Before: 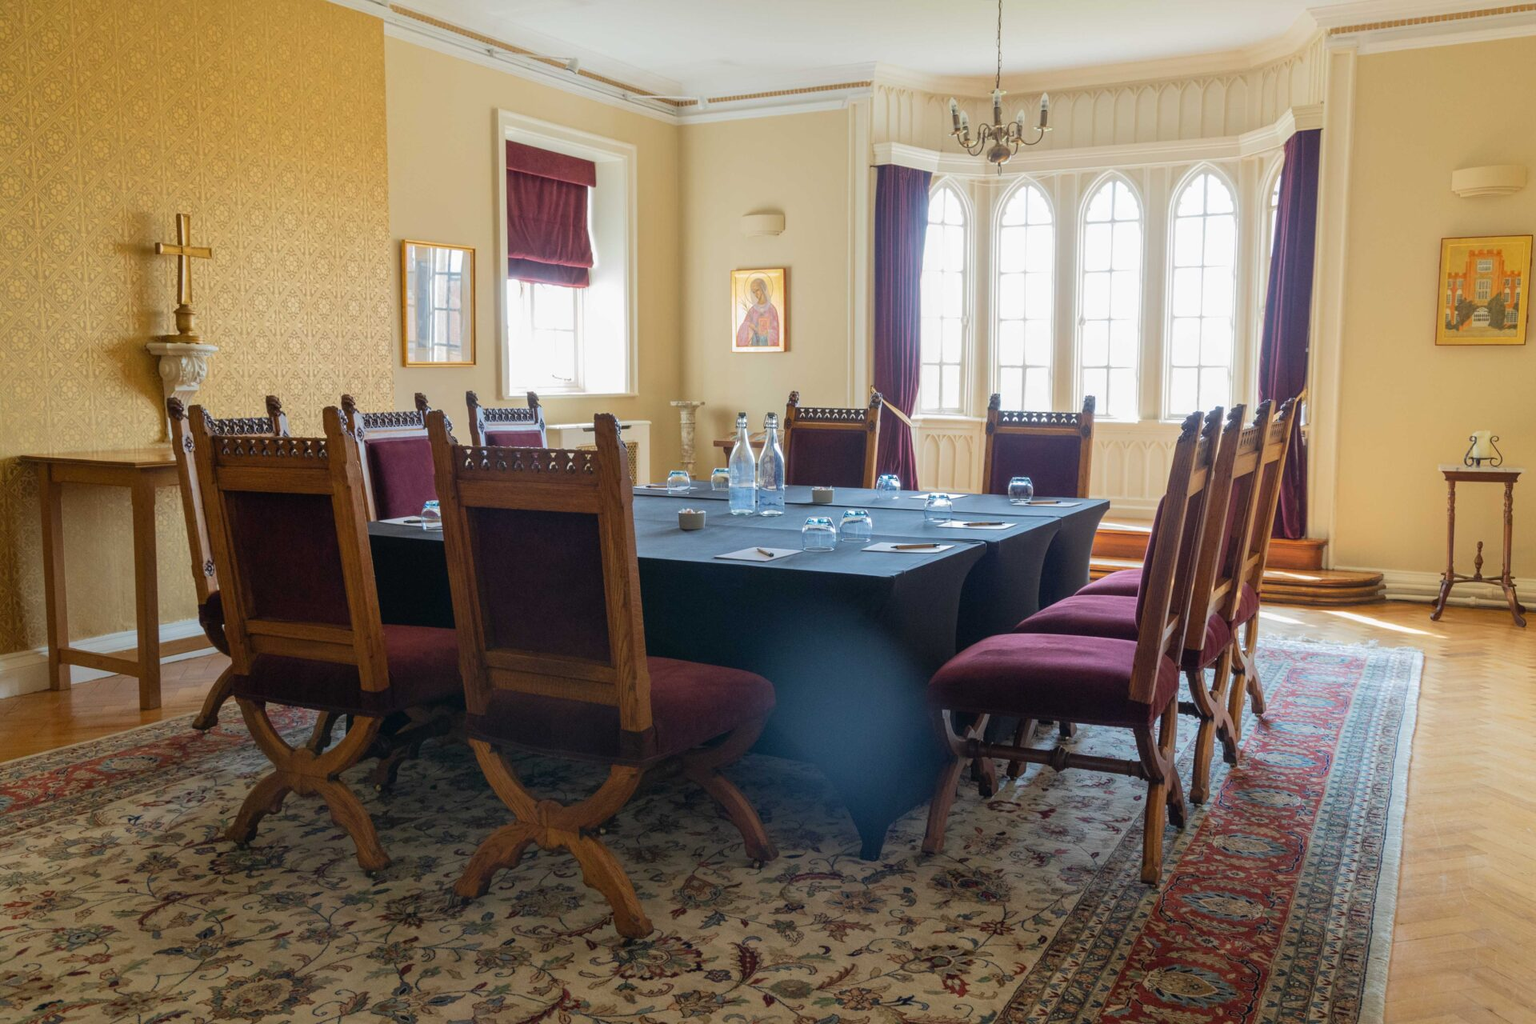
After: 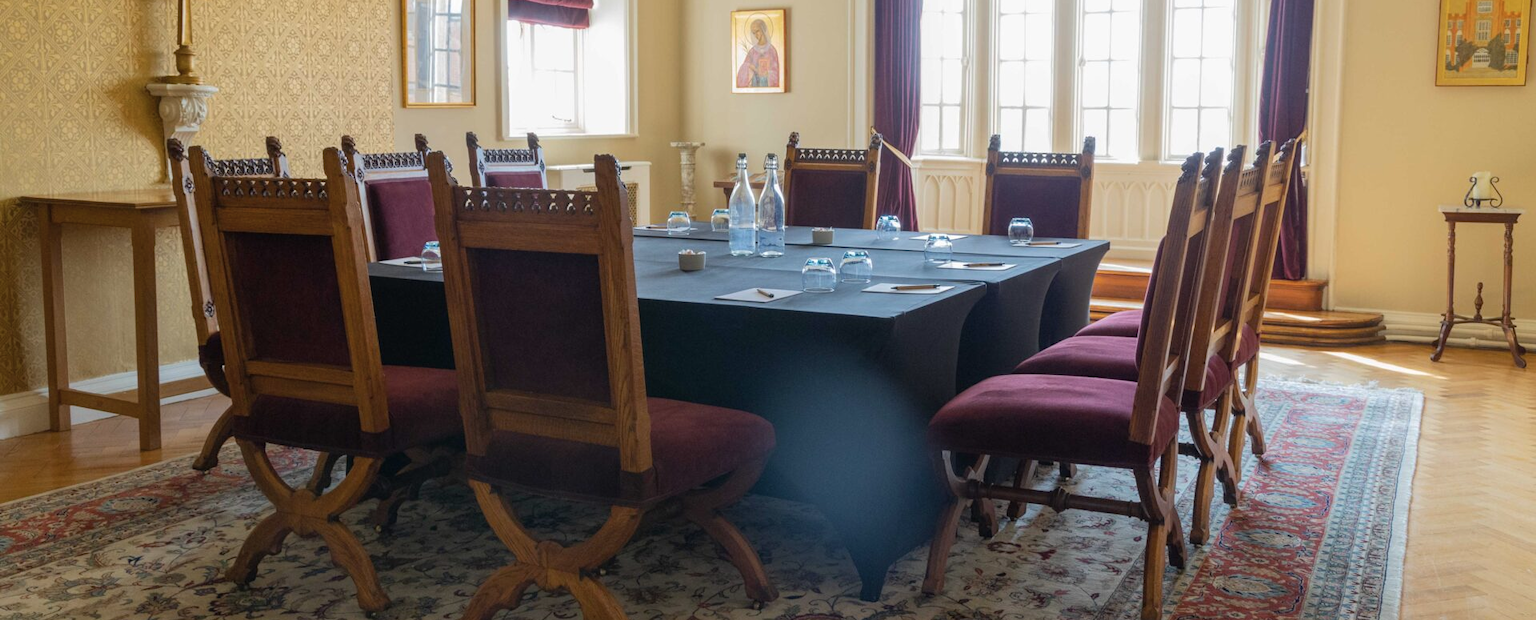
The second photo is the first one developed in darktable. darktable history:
crop and rotate: top 25.357%, bottom 13.942%
contrast brightness saturation: saturation -0.17
color balance rgb: perceptual saturation grading › global saturation 10%, global vibrance 10%
